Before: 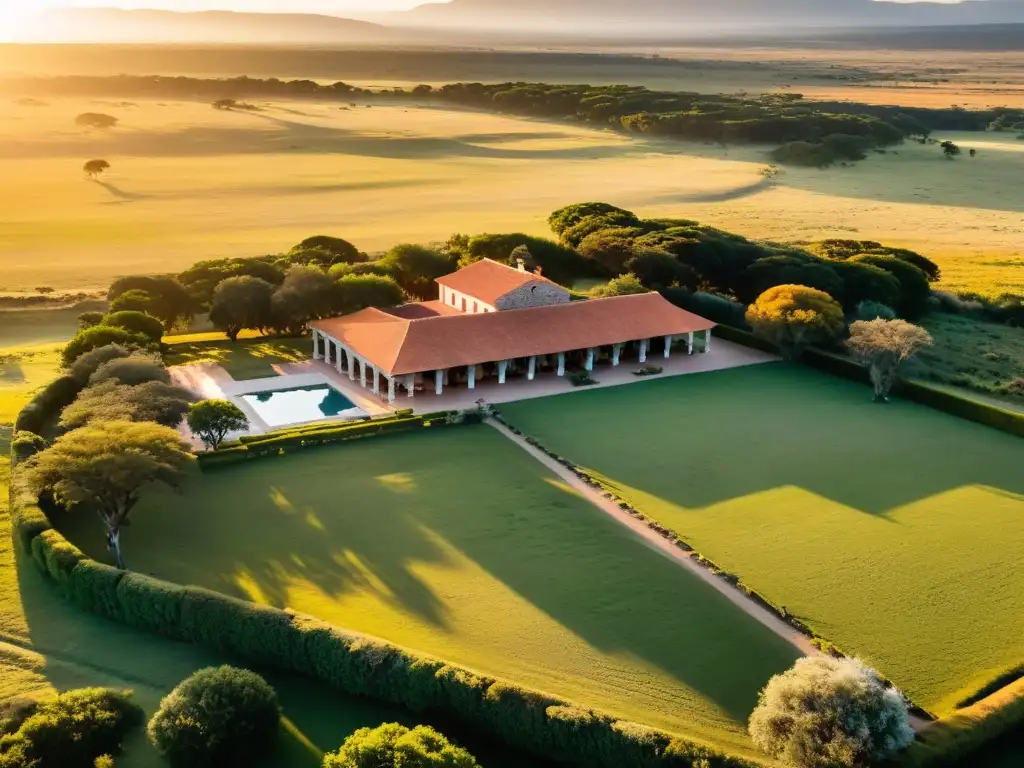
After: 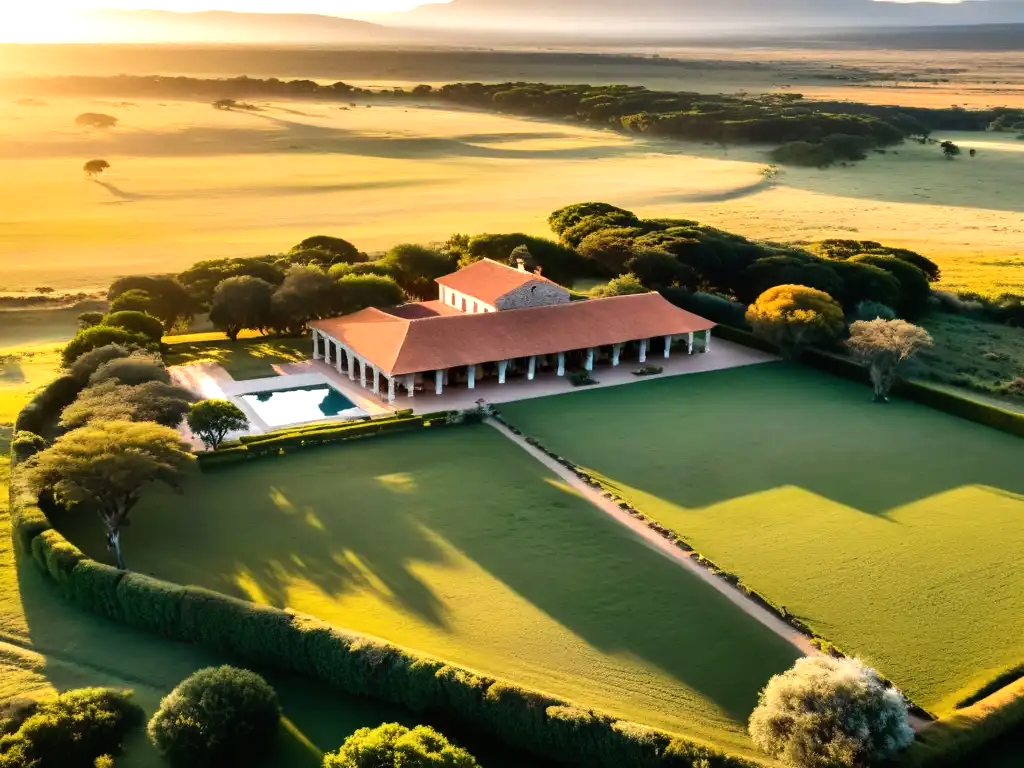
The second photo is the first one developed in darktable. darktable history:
tone equalizer: -8 EV -0.391 EV, -7 EV -0.406 EV, -6 EV -0.307 EV, -5 EV -0.245 EV, -3 EV 0.189 EV, -2 EV 0.334 EV, -1 EV 0.384 EV, +0 EV 0.4 EV, edges refinement/feathering 500, mask exposure compensation -1.57 EV, preserve details no
